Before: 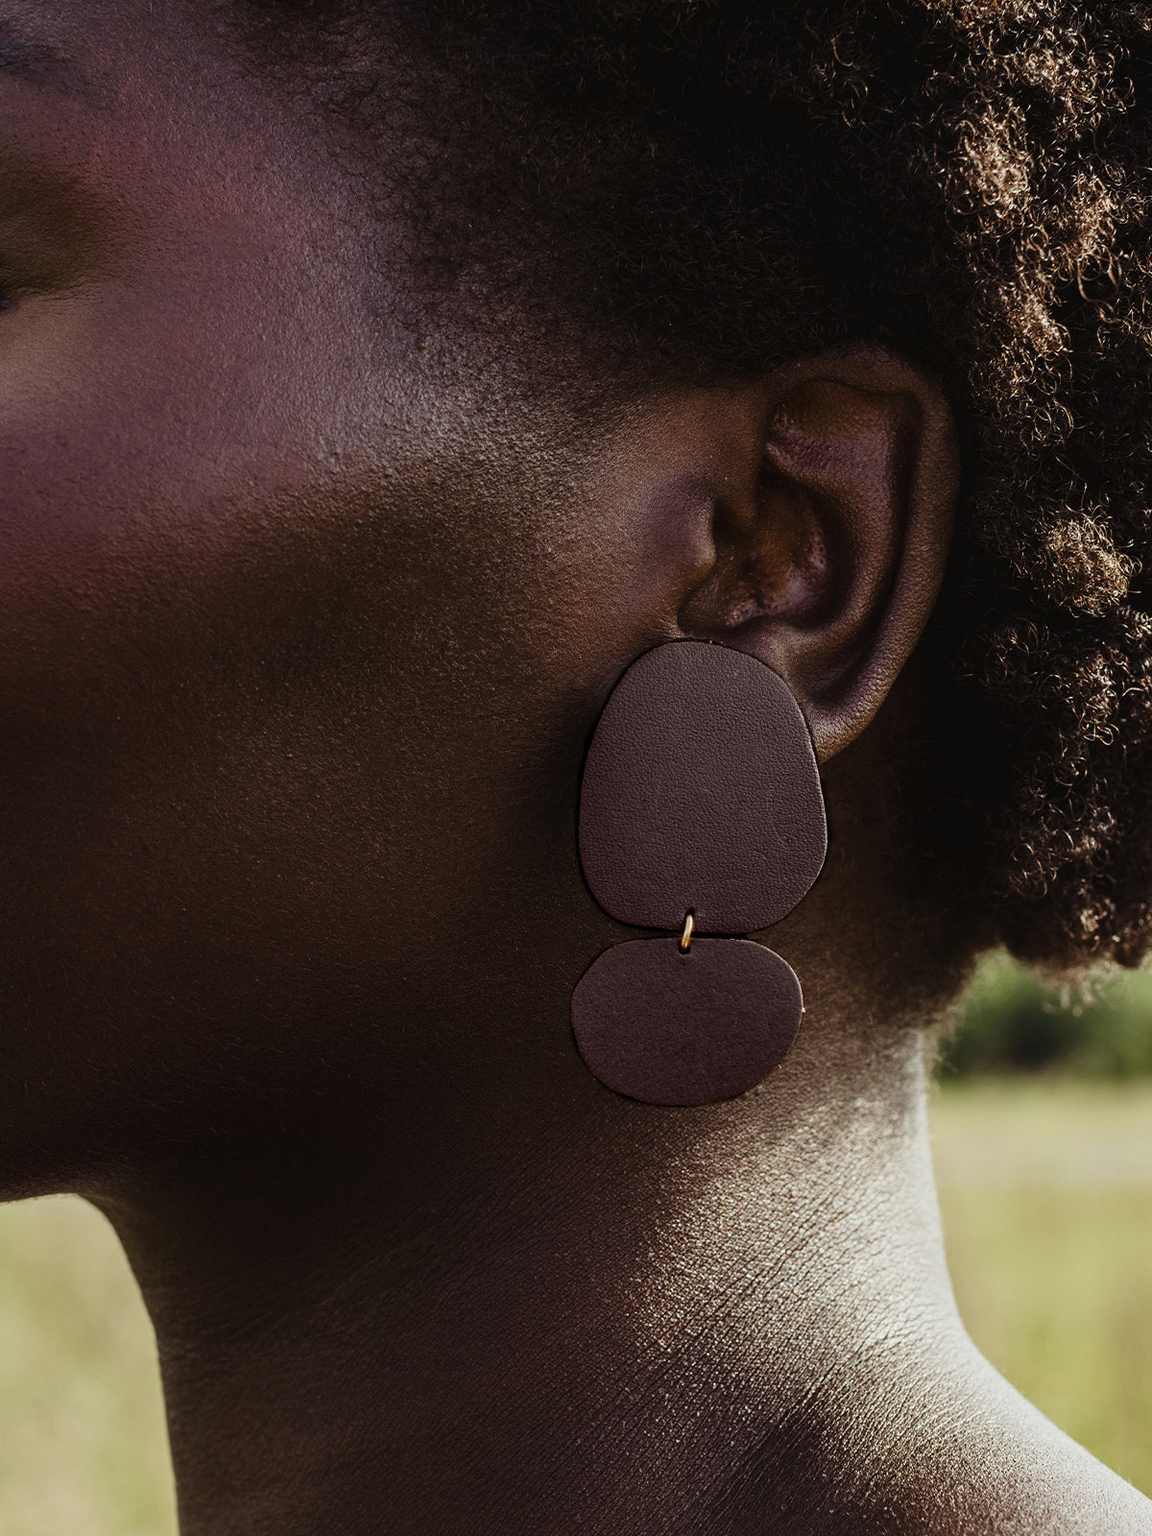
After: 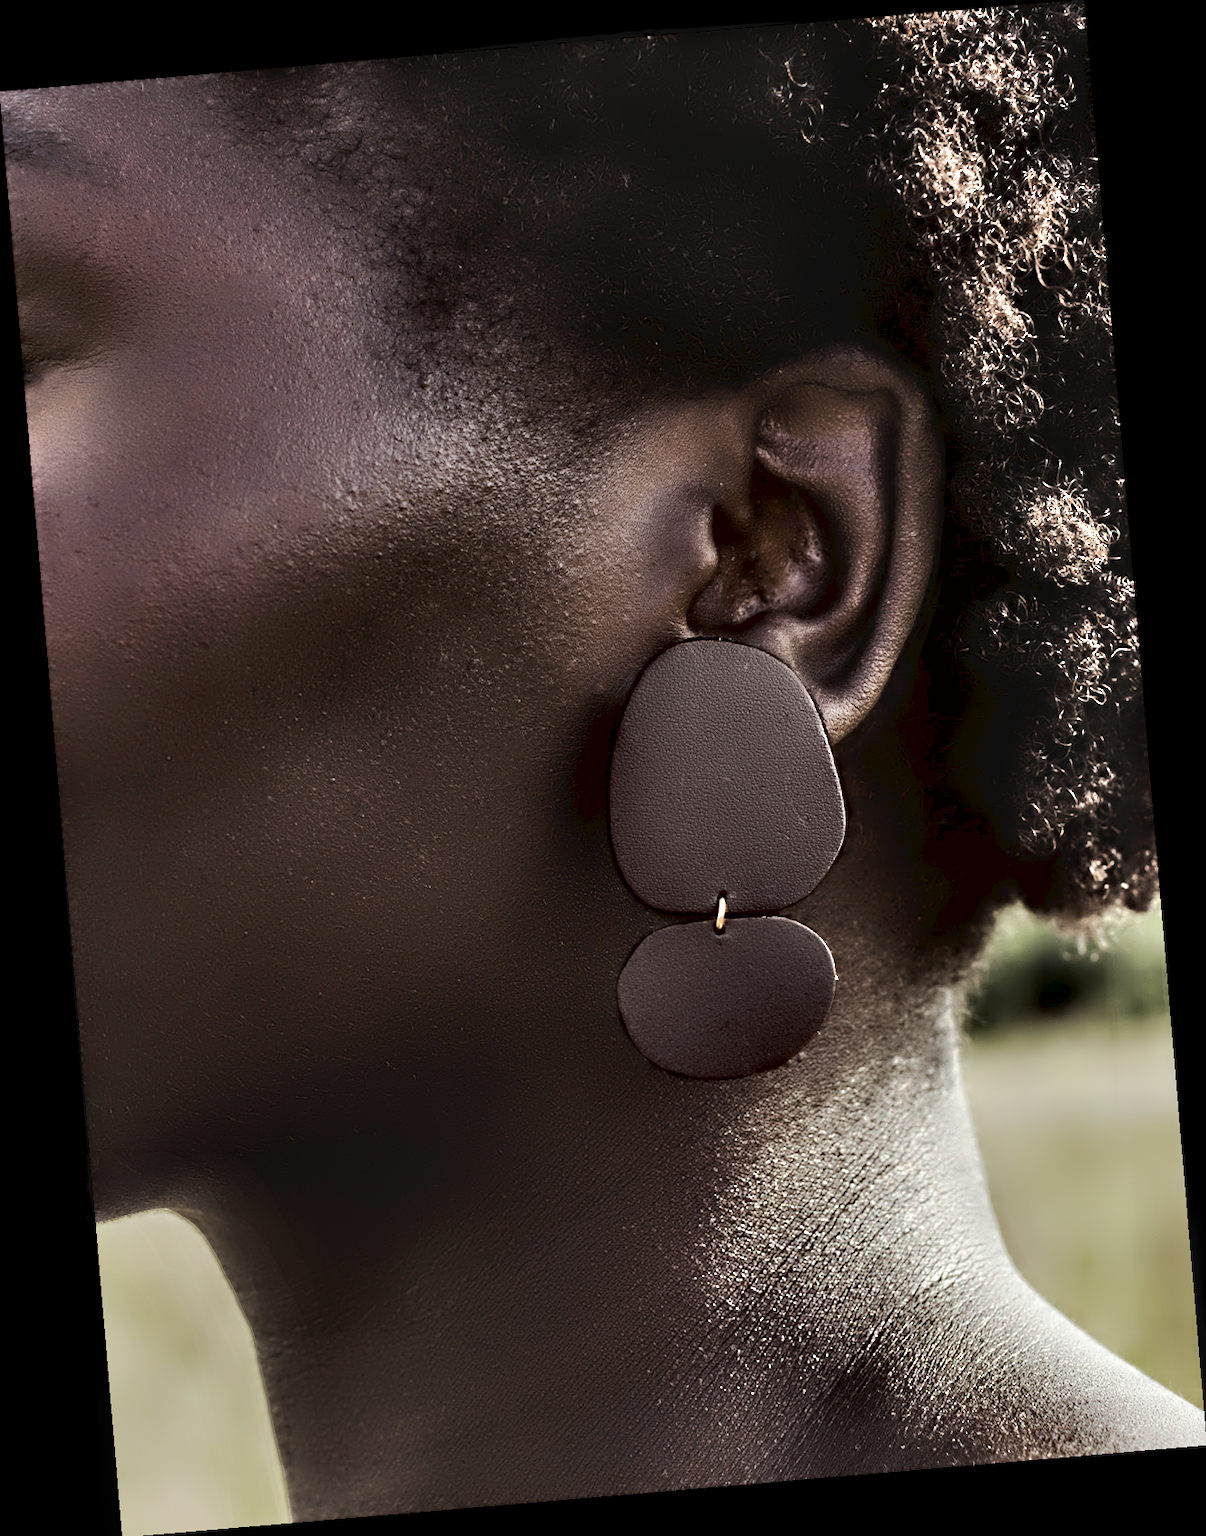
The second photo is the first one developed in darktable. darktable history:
contrast equalizer: y [[0.783, 0.666, 0.575, 0.77, 0.556, 0.501], [0.5 ×6], [0.5 ×6], [0, 0.02, 0.272, 0.399, 0.062, 0], [0 ×6]]
contrast brightness saturation: contrast 0.06, brightness -0.01, saturation -0.23
tone curve: curves: ch0 [(0, 0) (0.003, 0.027) (0.011, 0.03) (0.025, 0.04) (0.044, 0.063) (0.069, 0.093) (0.1, 0.125) (0.136, 0.153) (0.177, 0.191) (0.224, 0.232) (0.277, 0.279) (0.335, 0.333) (0.399, 0.39) (0.468, 0.457) (0.543, 0.535) (0.623, 0.611) (0.709, 0.683) (0.801, 0.758) (0.898, 0.853) (1, 1)], preserve colors none
shadows and highlights: radius 118.69, shadows 42.21, highlights -61.56, soften with gaussian
rotate and perspective: rotation -4.86°, automatic cropping off
